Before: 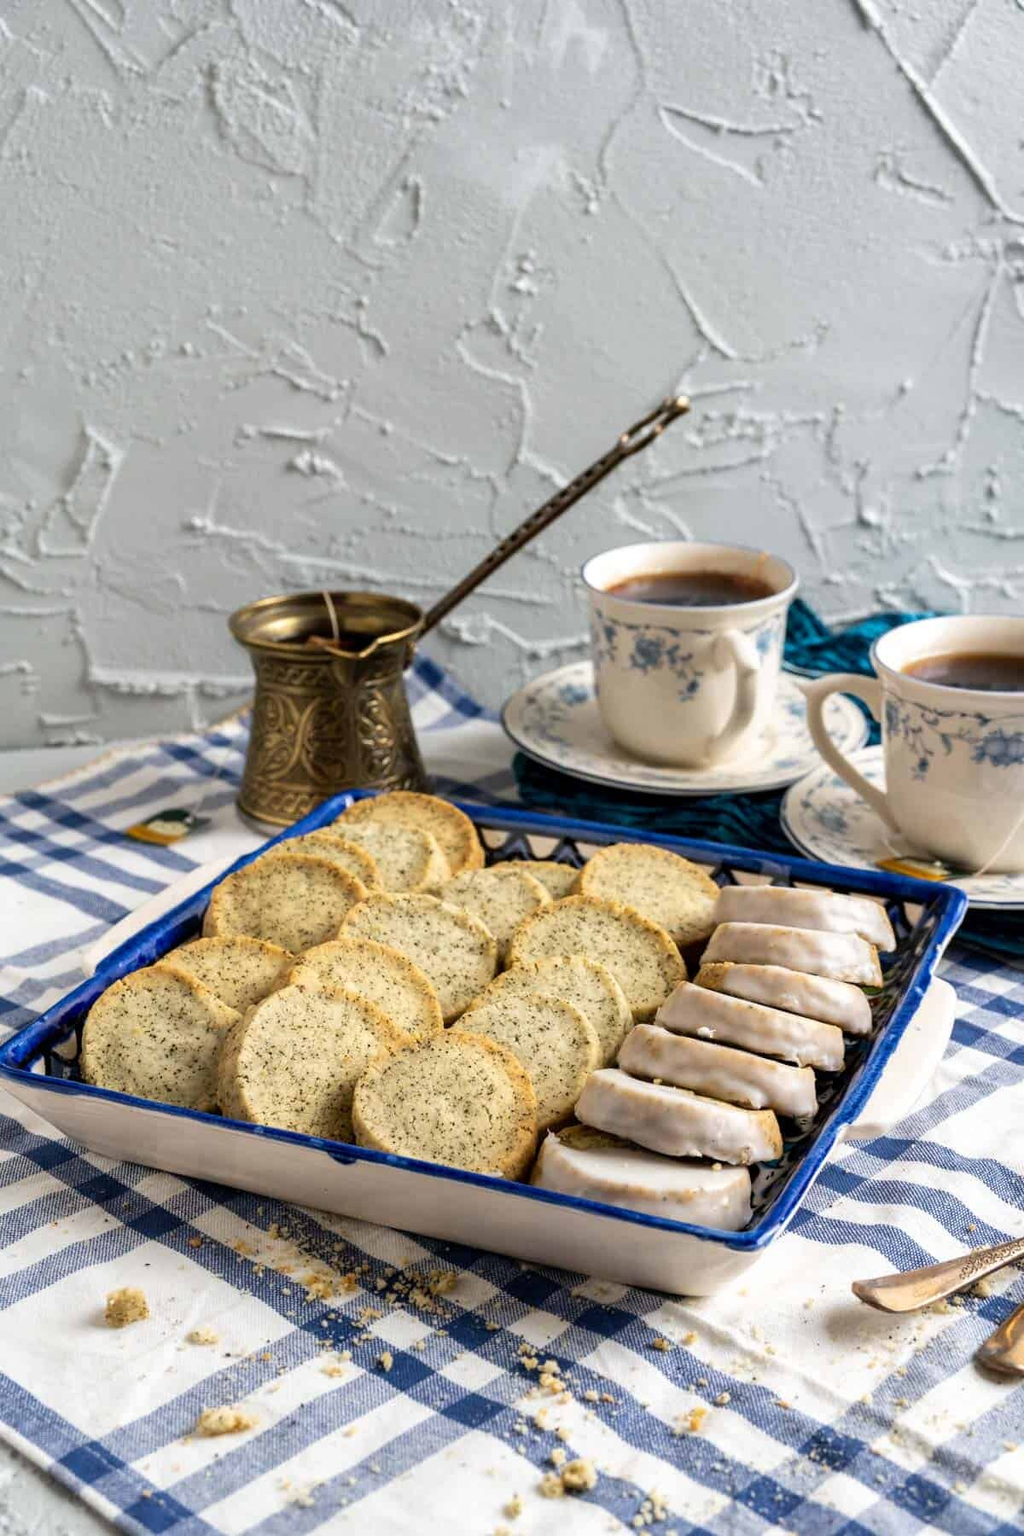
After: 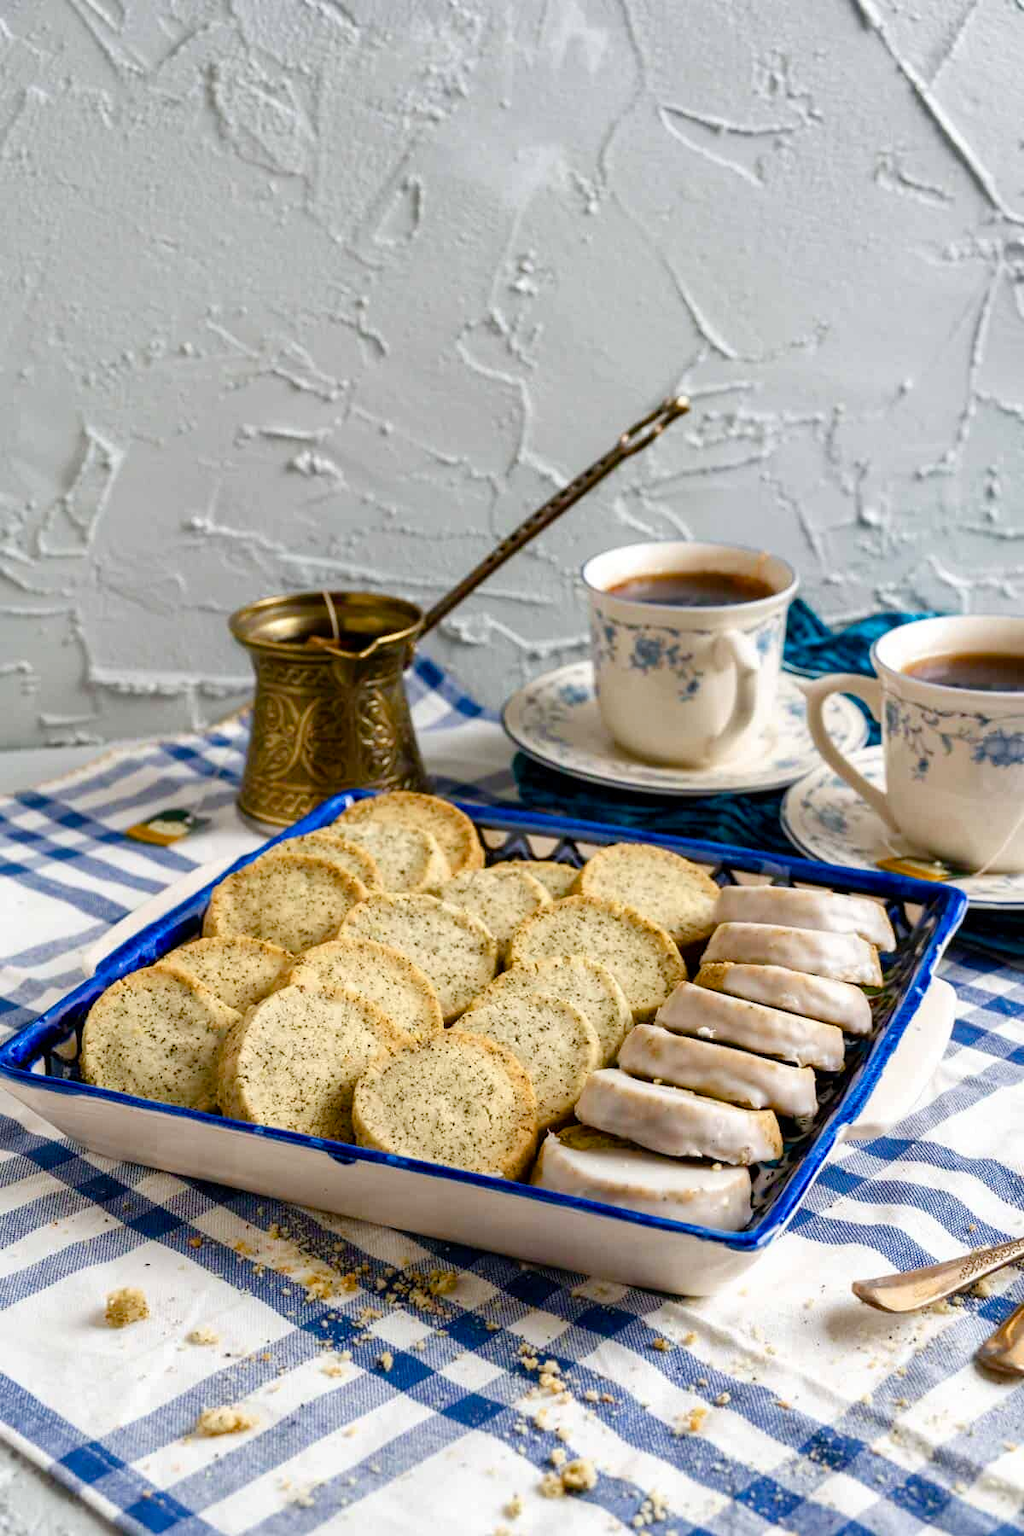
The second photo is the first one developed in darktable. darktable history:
color balance rgb: linear chroma grading › global chroma 15.271%, perceptual saturation grading › global saturation 20%, perceptual saturation grading › highlights -49.255%, perceptual saturation grading › shadows 24.775%, global vibrance 22.146%
